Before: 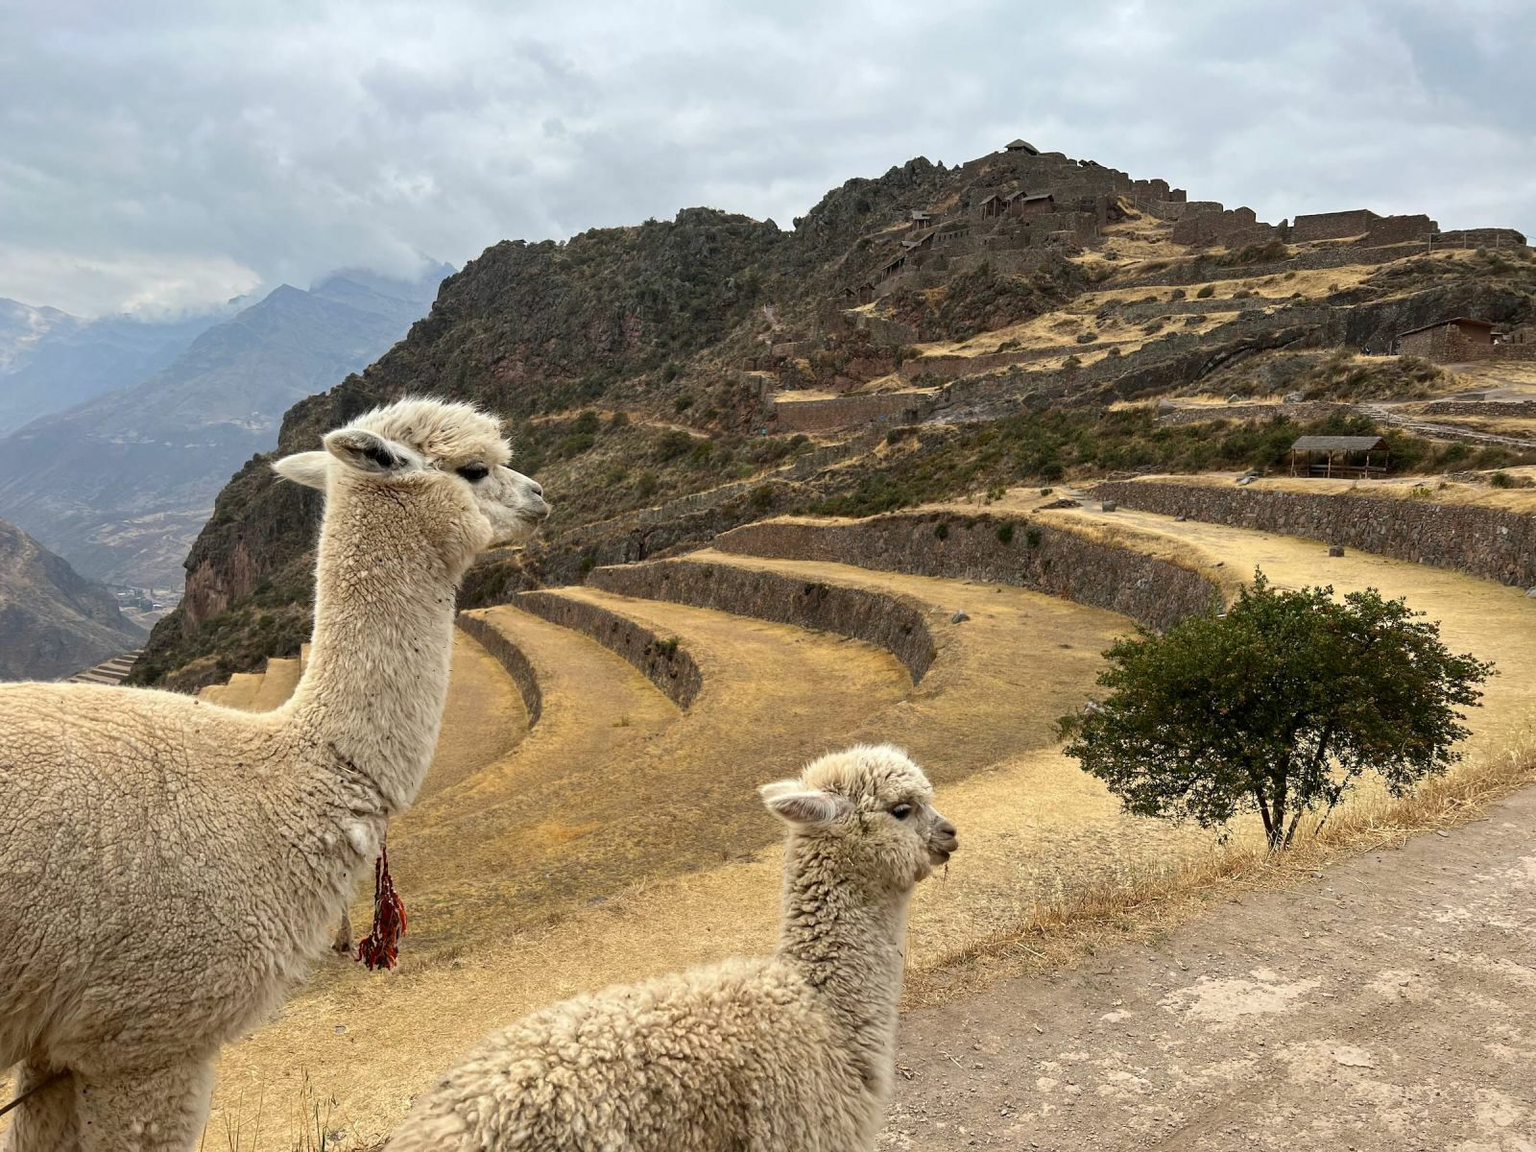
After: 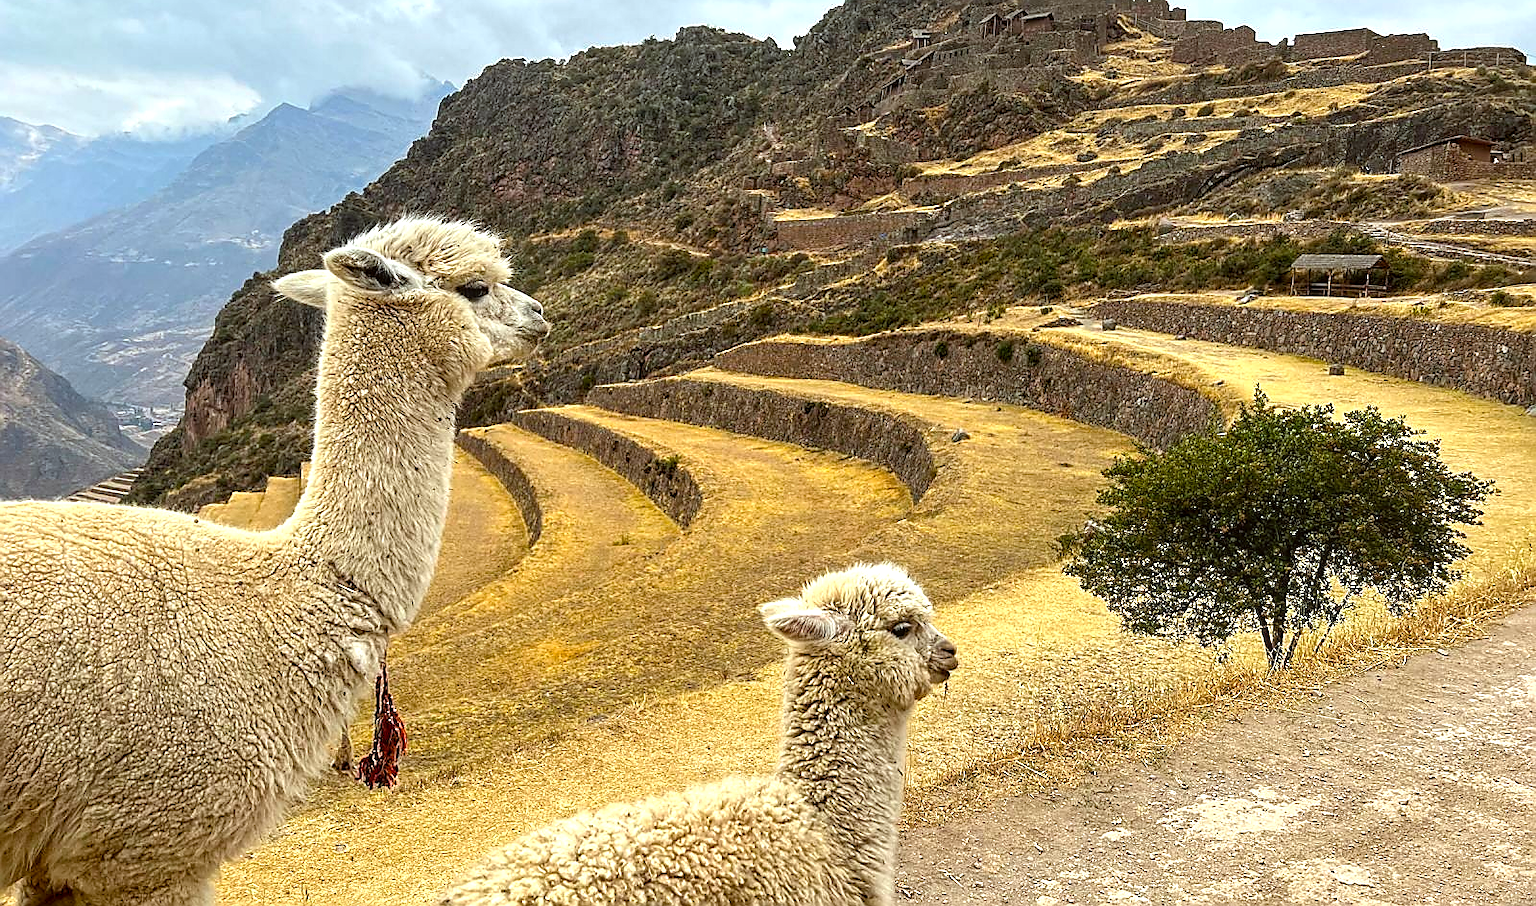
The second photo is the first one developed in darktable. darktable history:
crop and rotate: top 15.796%, bottom 5.519%
exposure: exposure 0.504 EV, compensate exposure bias true, compensate highlight preservation false
color balance rgb: perceptual saturation grading › global saturation 30.039%, global vibrance 9.325%
local contrast: on, module defaults
sharpen: radius 1.412, amount 1.261, threshold 0.708
color correction: highlights a* -2.89, highlights b* -2.4, shadows a* 2.18, shadows b* 3.02
